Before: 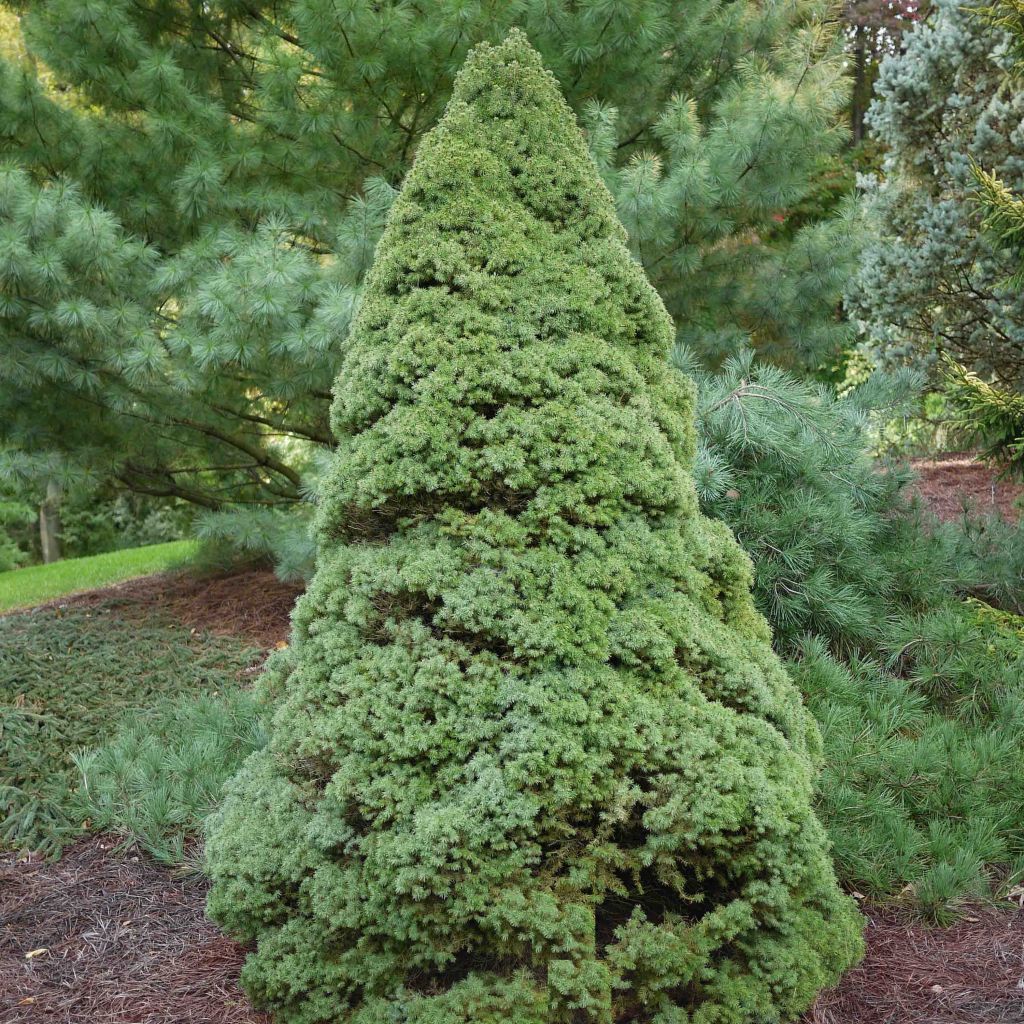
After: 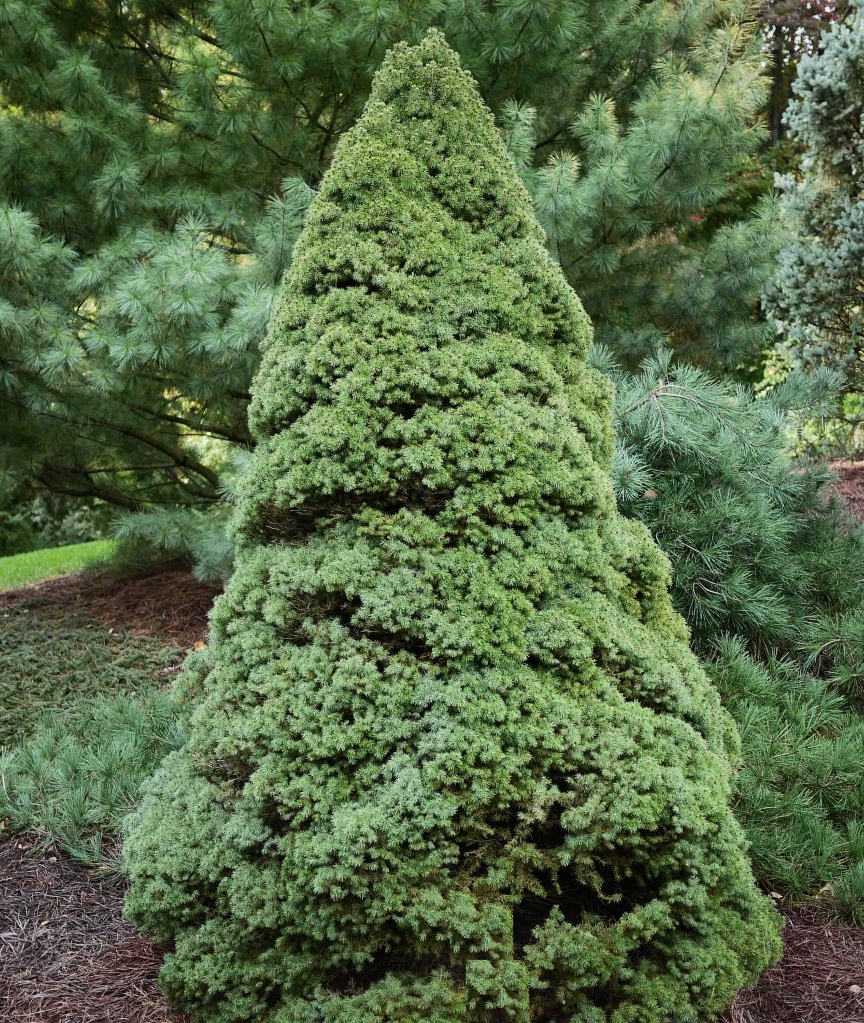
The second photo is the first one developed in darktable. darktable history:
crop: left 8.078%, right 7.512%
tone curve: curves: ch0 [(0, 0) (0.126, 0.061) (0.338, 0.285) (0.494, 0.518) (0.703, 0.762) (1, 1)]; ch1 [(0, 0) (0.389, 0.313) (0.457, 0.442) (0.5, 0.501) (0.55, 0.578) (1, 1)]; ch2 [(0, 0) (0.44, 0.424) (0.501, 0.499) (0.557, 0.564) (0.613, 0.67) (0.707, 0.746) (1, 1)]
exposure: exposure -0.218 EV, compensate highlight preservation false
